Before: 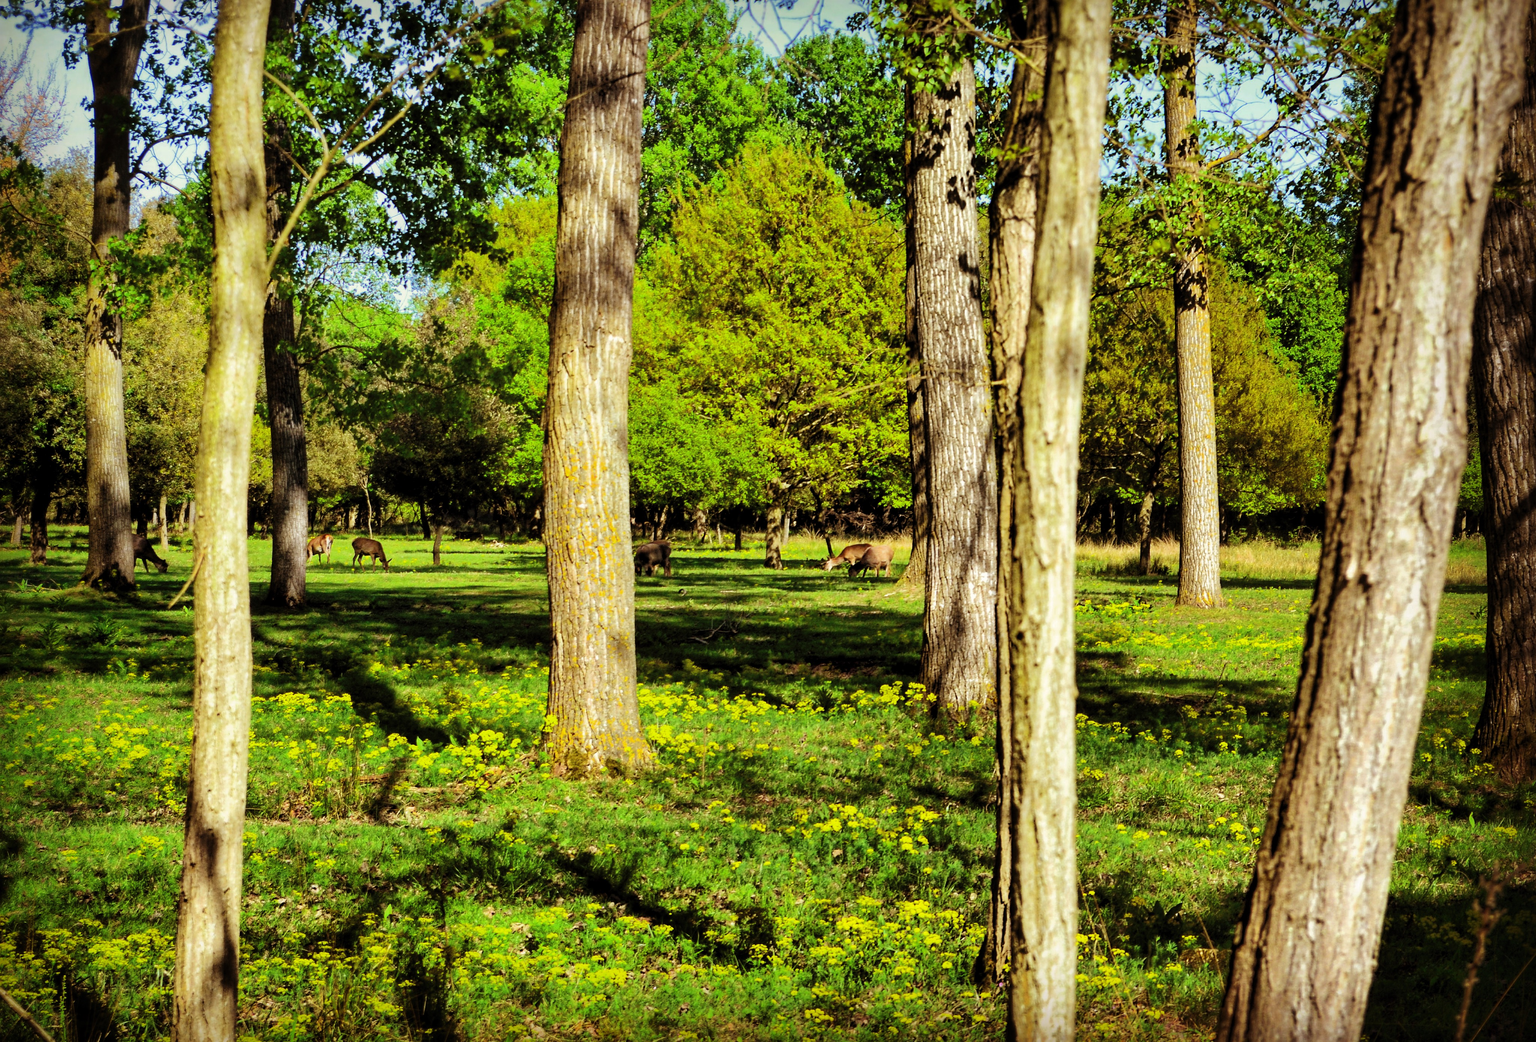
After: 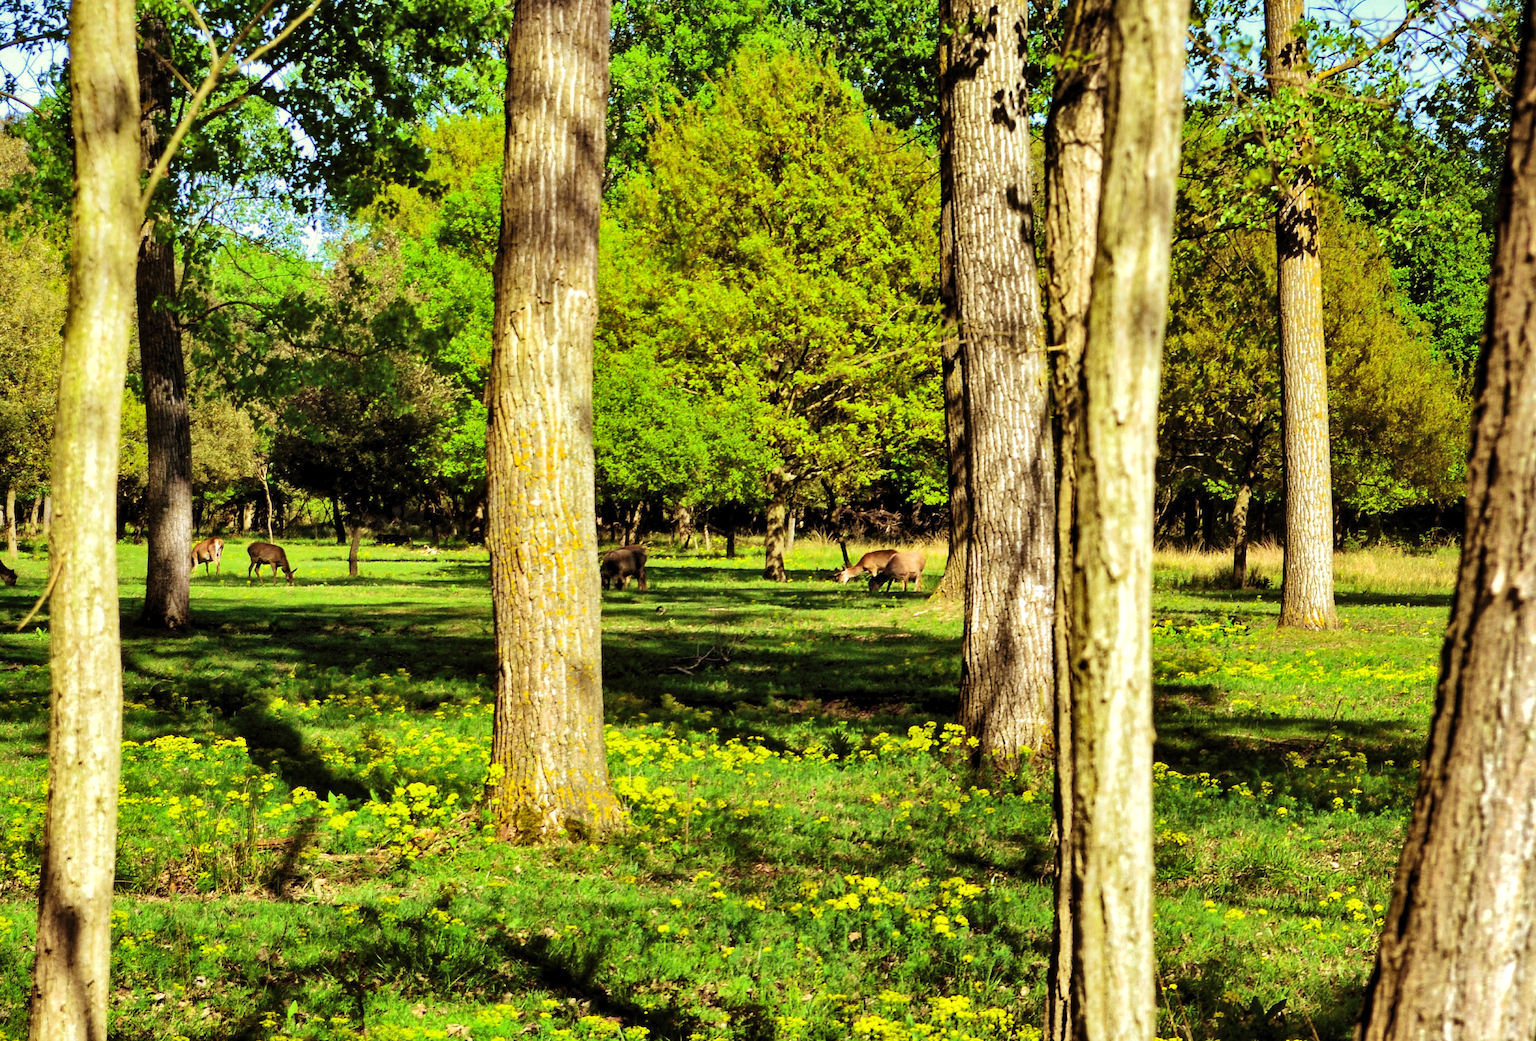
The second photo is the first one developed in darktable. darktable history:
velvia: on, module defaults
crop and rotate: left 10.071%, top 10.071%, right 10.02%, bottom 10.02%
shadows and highlights: soften with gaussian
exposure: exposure 0.2 EV, compensate highlight preservation false
